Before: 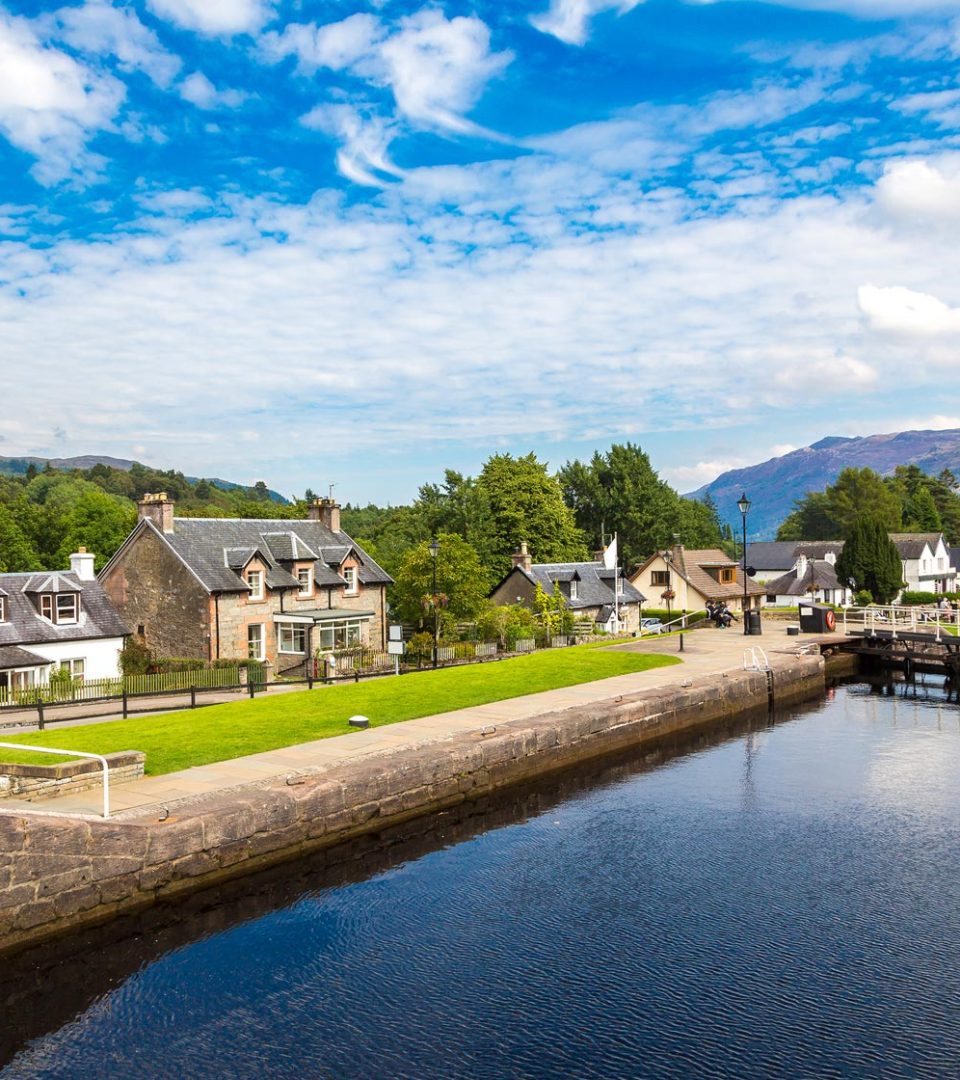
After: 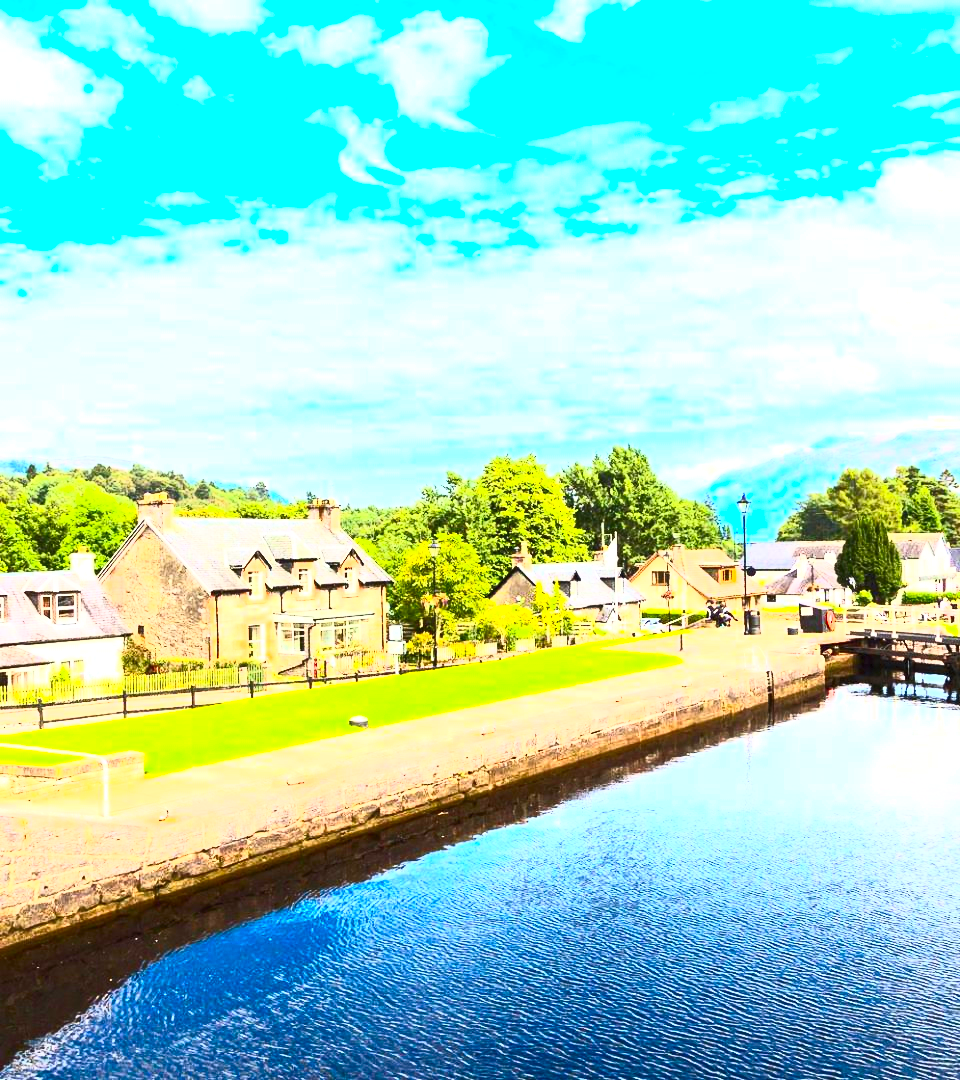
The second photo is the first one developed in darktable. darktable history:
exposure: exposure 1.155 EV, compensate highlight preservation false
contrast brightness saturation: contrast 0.836, brightness 0.605, saturation 0.608
